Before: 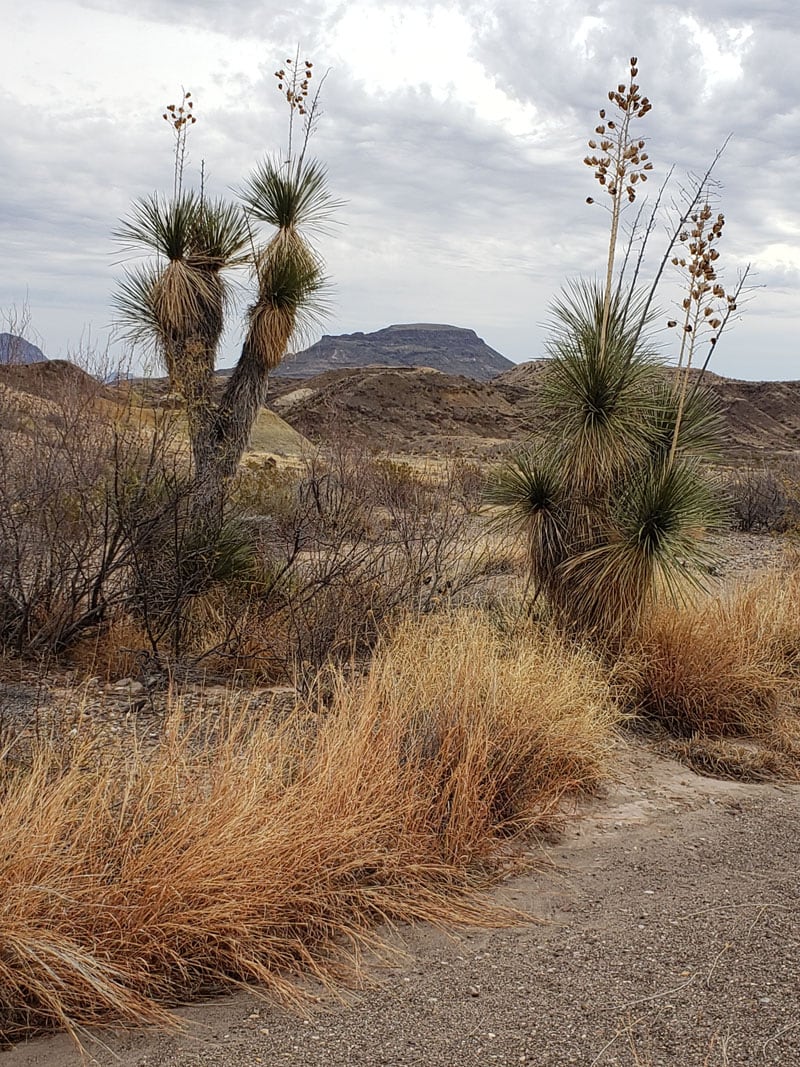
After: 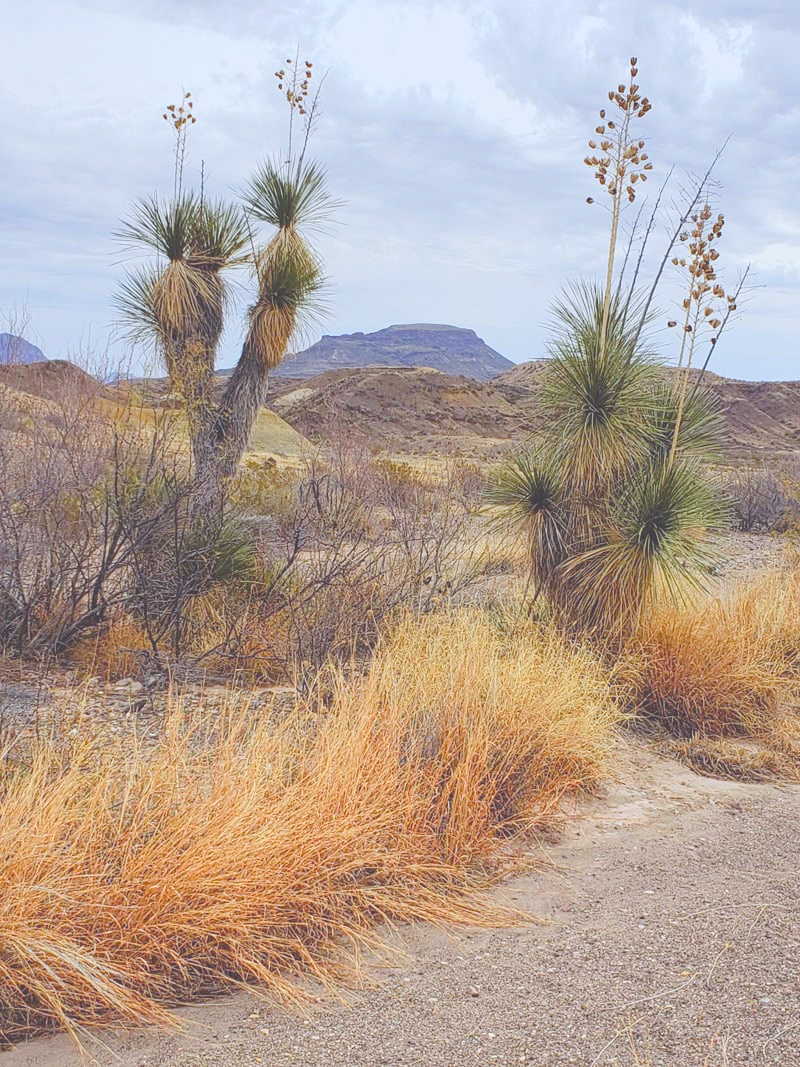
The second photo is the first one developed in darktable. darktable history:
color balance rgb: shadows lift › chroma 3%, shadows lift › hue 280.8°, power › hue 330°, highlights gain › chroma 3%, highlights gain › hue 75.6°, global offset › luminance 2%, perceptual saturation grading › global saturation 20%, perceptual saturation grading › highlights -25%, perceptual saturation grading › shadows 50%, global vibrance 20.33%
contrast brightness saturation: saturation -0.05
white balance: red 0.926, green 1.003, blue 1.133
graduated density: on, module defaults
exposure: black level correction 0, exposure 1.1 EV, compensate exposure bias true, compensate highlight preservation false
global tonemap: drago (0.7, 100)
